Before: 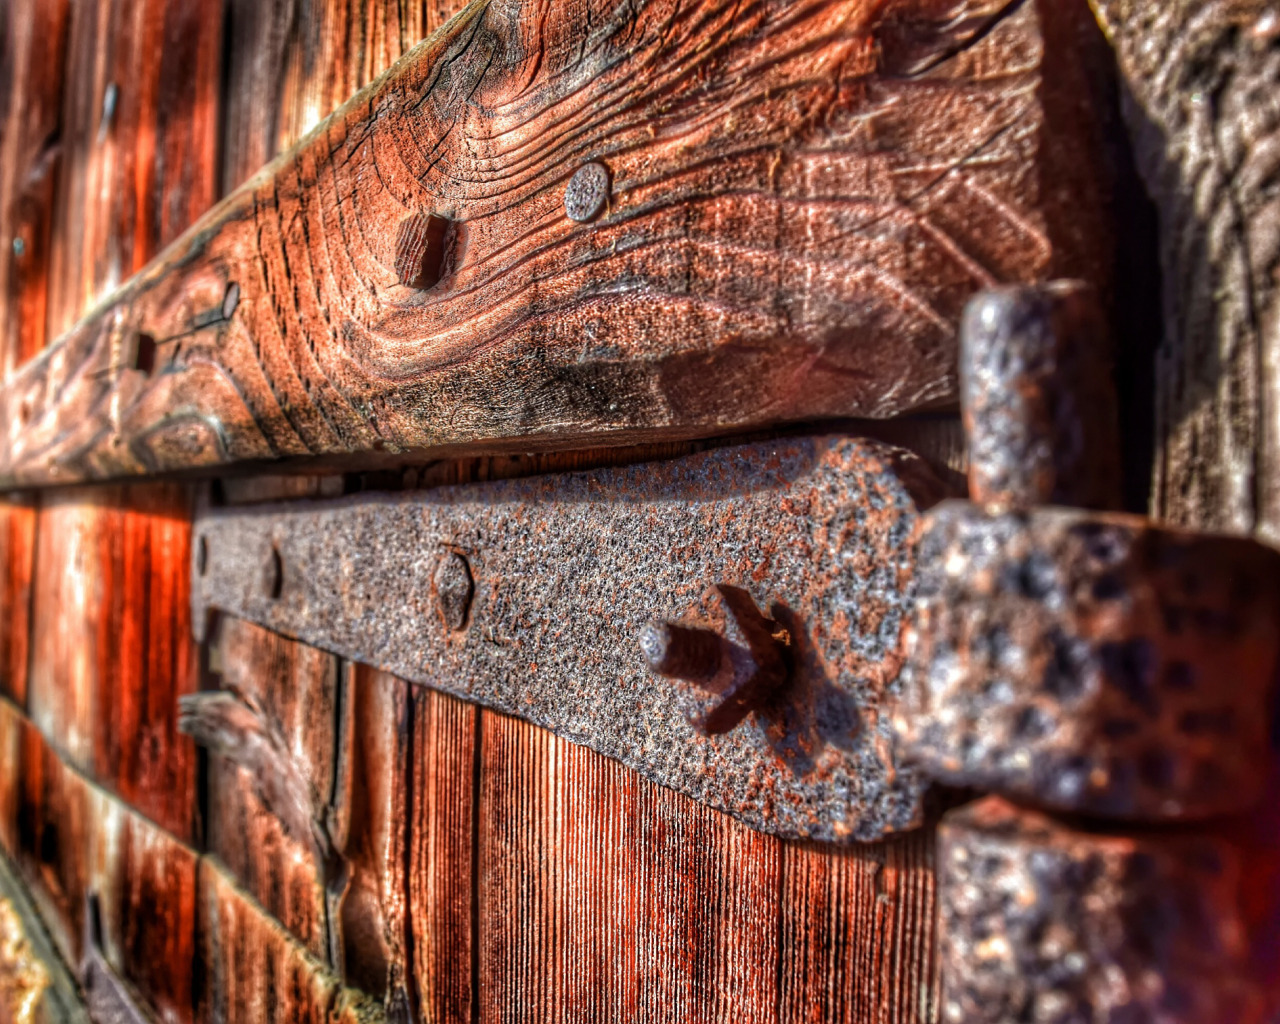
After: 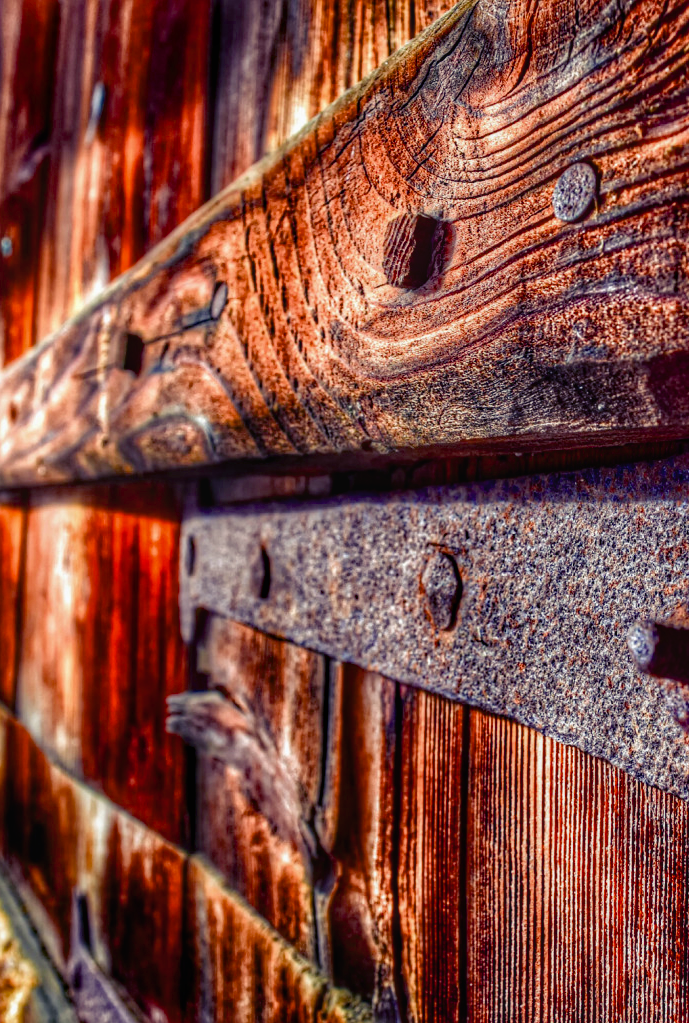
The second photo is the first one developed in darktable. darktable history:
crop: left 0.952%, right 45.147%, bottom 0.08%
haze removal: compatibility mode true, adaptive false
local contrast: detail 109%
color balance rgb: shadows lift › luminance -28.888%, shadows lift › chroma 15.077%, shadows lift › hue 271.41°, perceptual saturation grading › global saturation 20%, perceptual saturation grading › highlights -25.351%, perceptual saturation grading › shadows 24.841%, saturation formula JzAzBz (2021)
